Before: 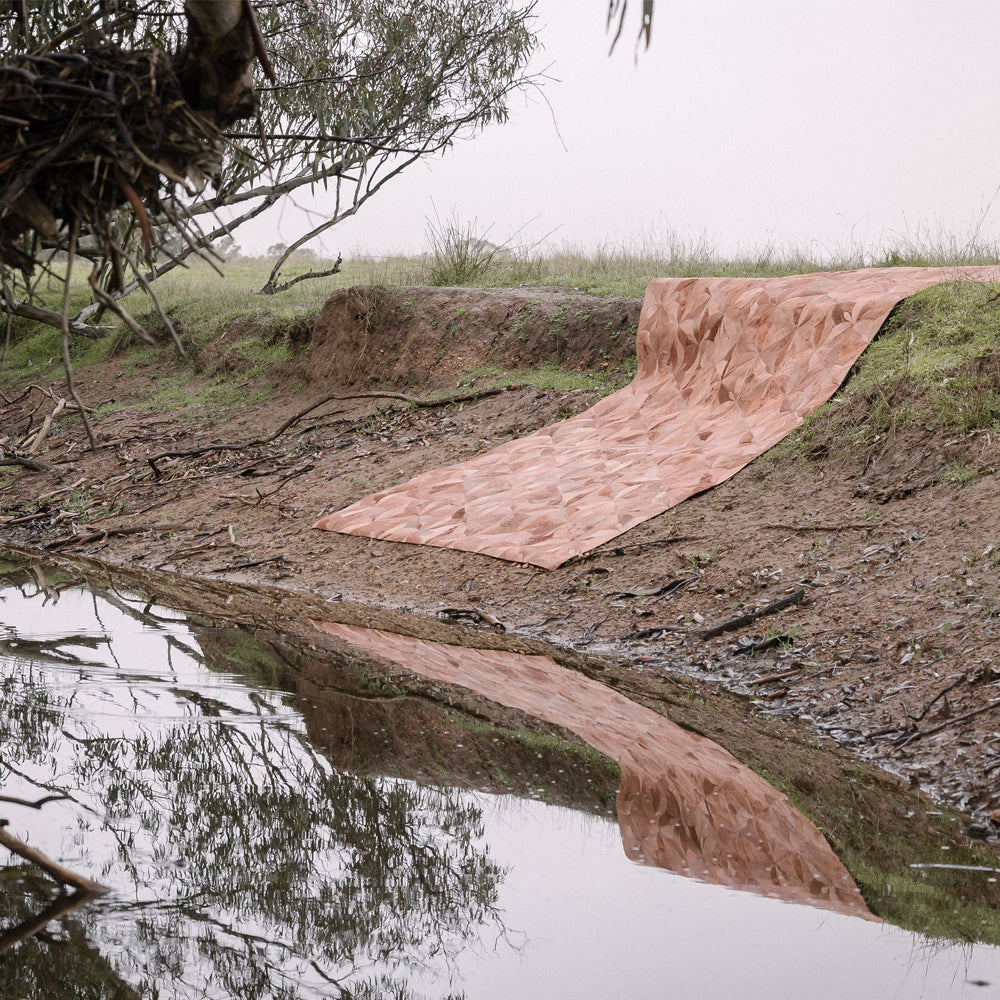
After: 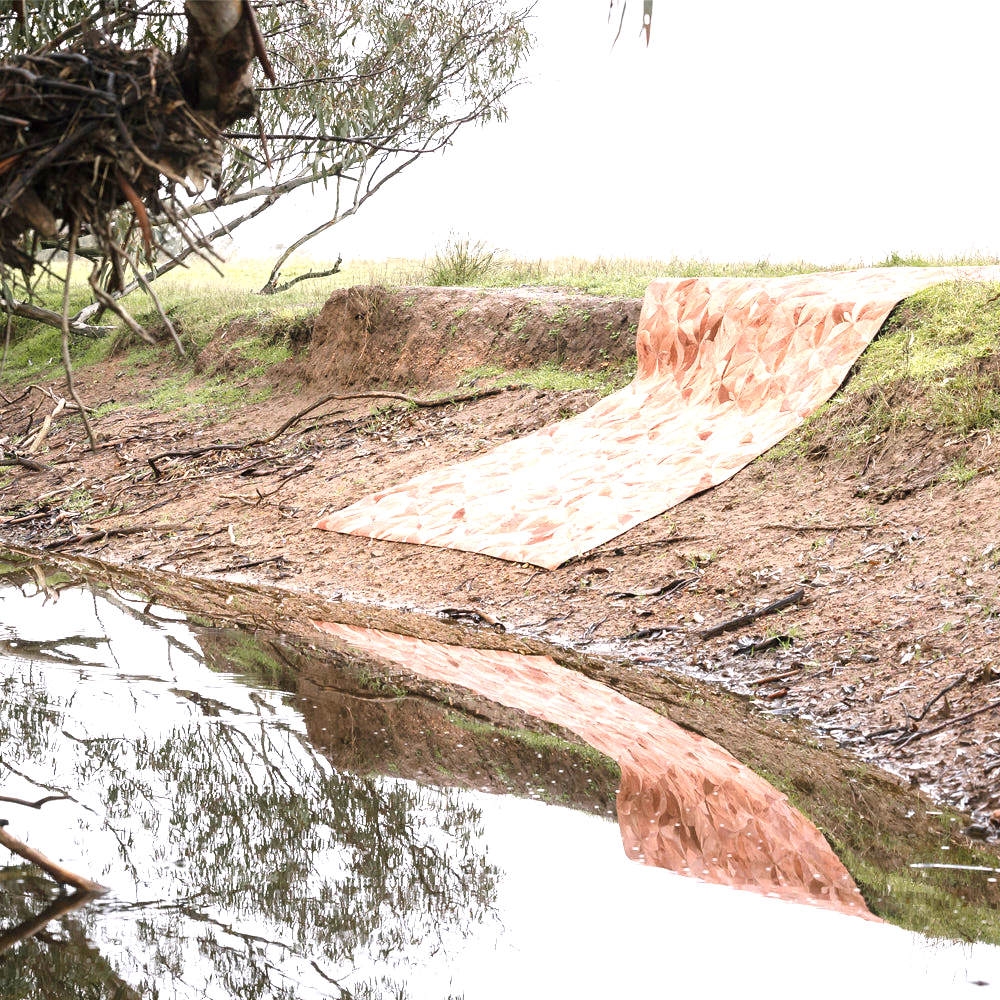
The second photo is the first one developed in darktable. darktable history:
exposure: black level correction 0, exposure 1.325 EV, compensate exposure bias true, compensate highlight preservation false
contrast brightness saturation: contrast 0.036, saturation 0.162
